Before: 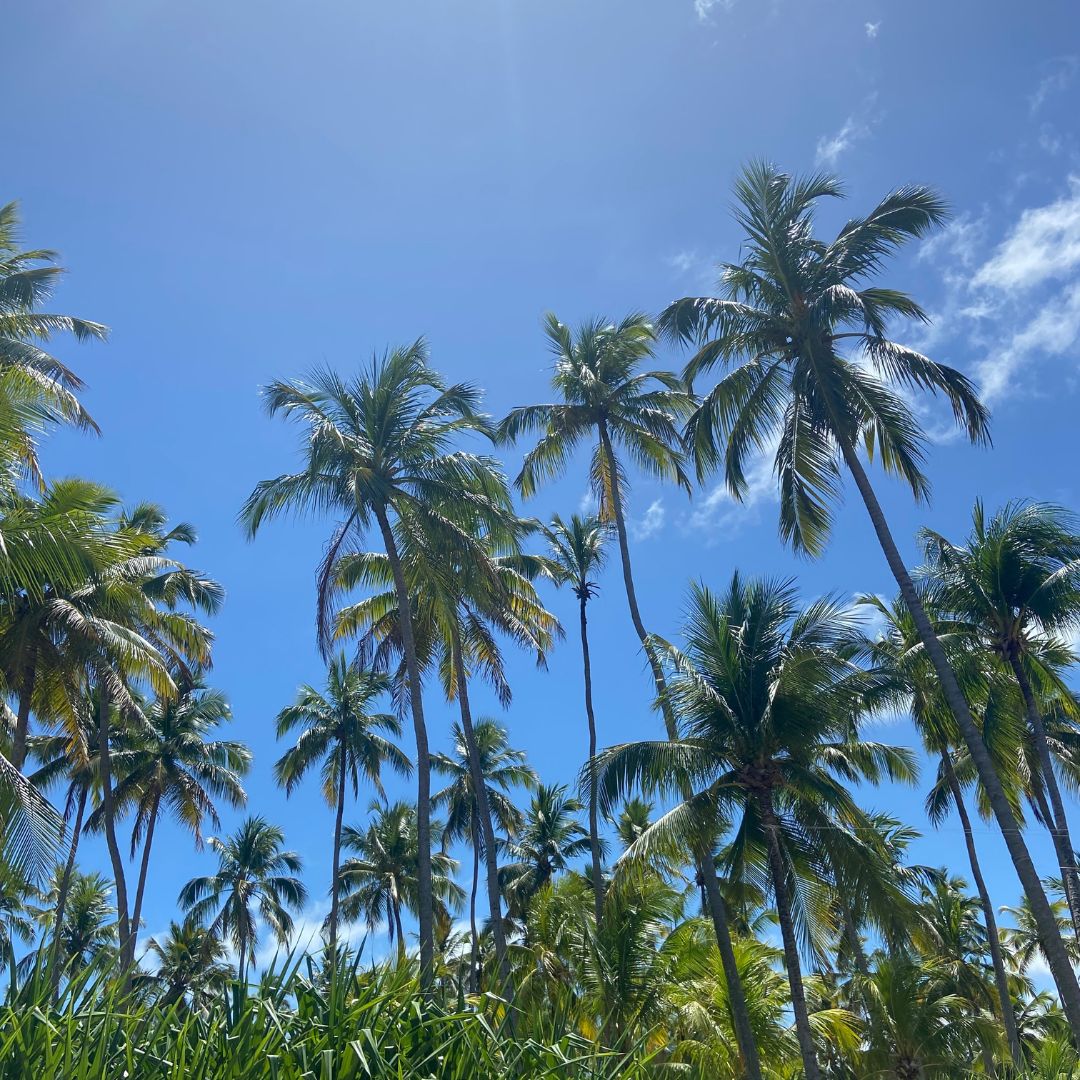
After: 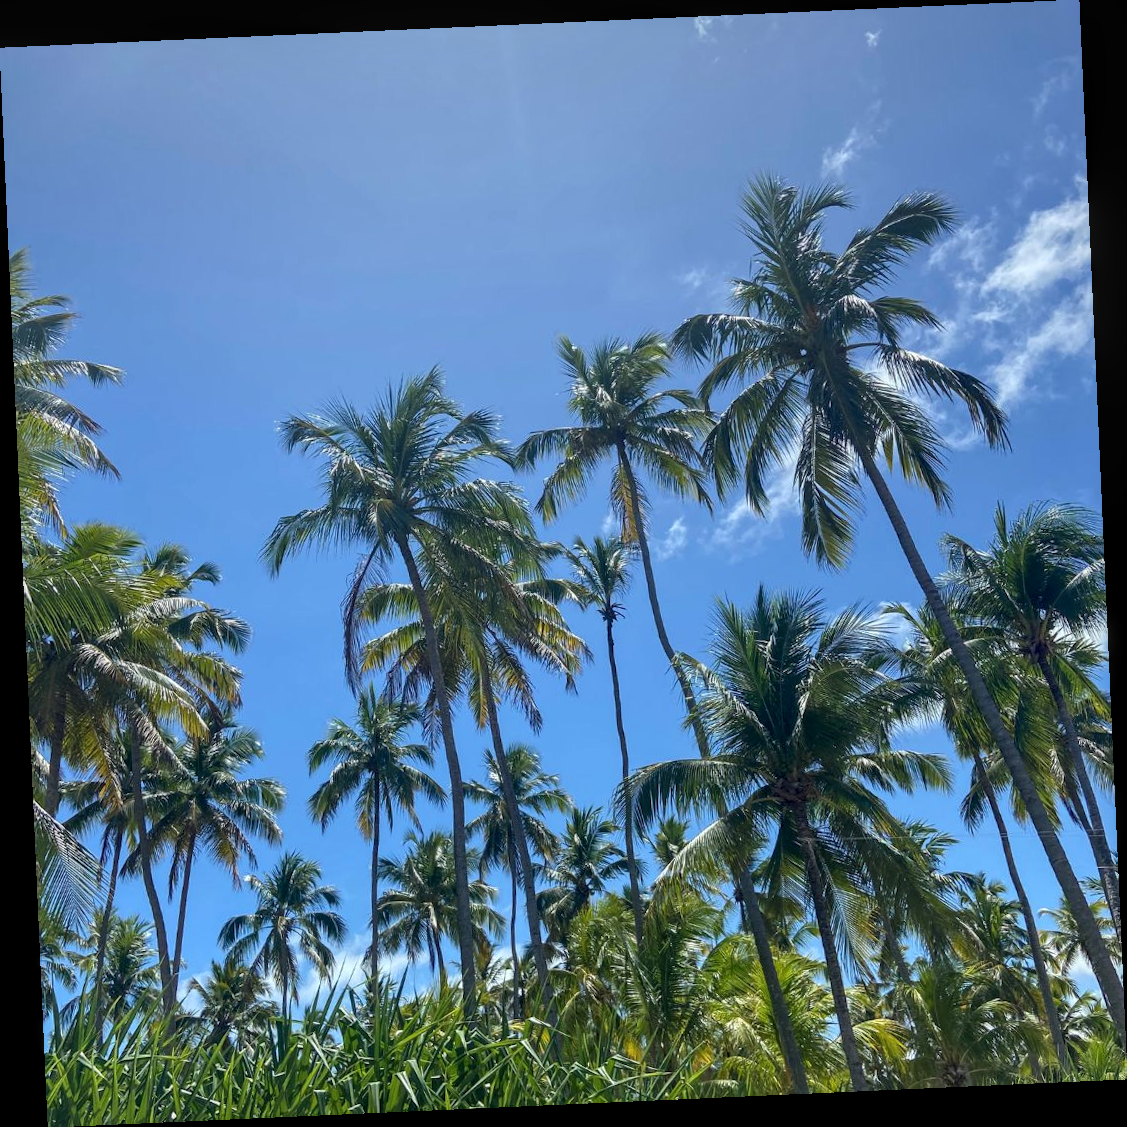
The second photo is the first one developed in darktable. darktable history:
rotate and perspective: rotation -2.56°, automatic cropping off
local contrast: on, module defaults
